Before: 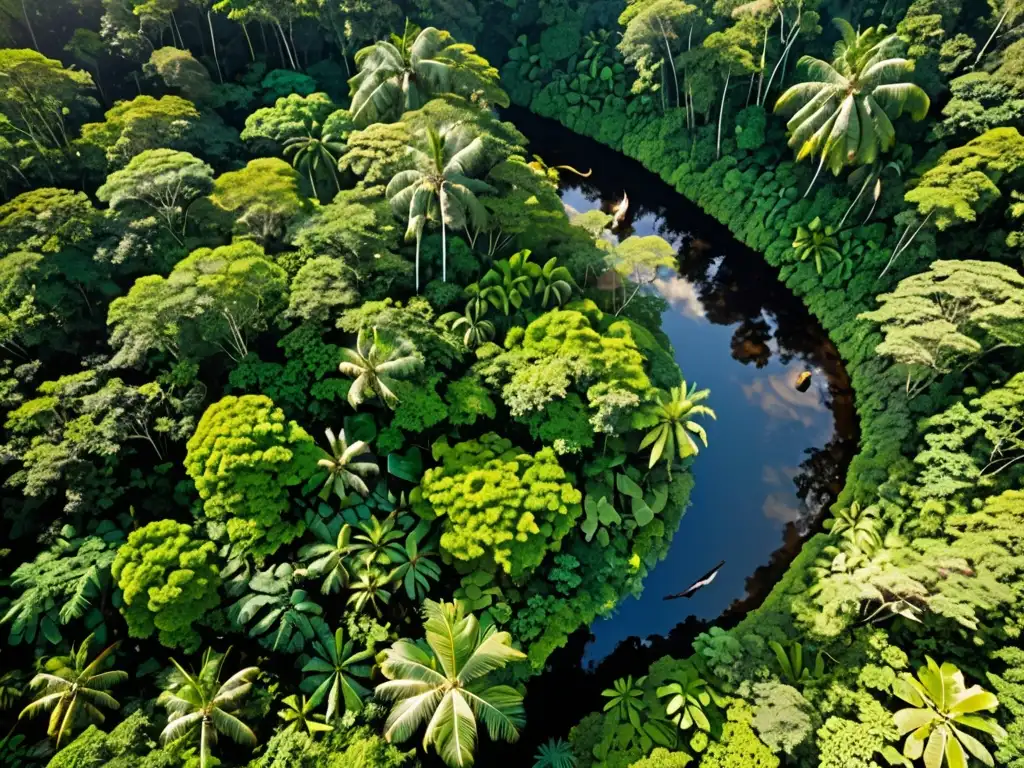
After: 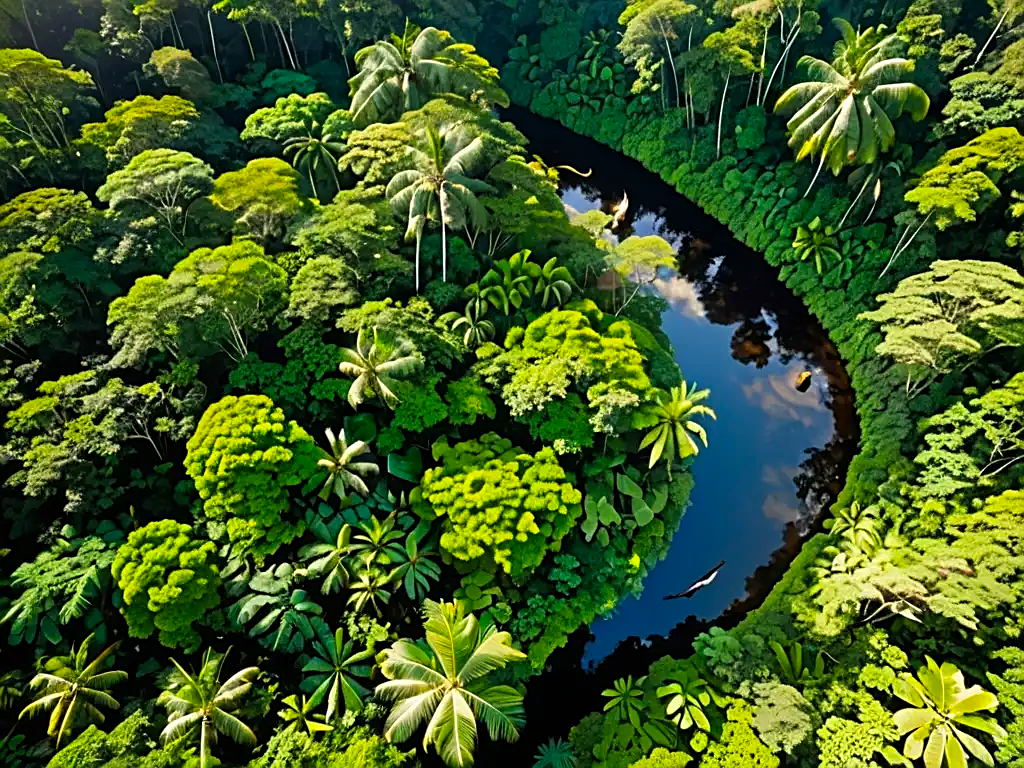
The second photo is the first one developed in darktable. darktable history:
color balance rgb: perceptual saturation grading › global saturation 10%, global vibrance 10%
sharpen: on, module defaults
tone equalizer: on, module defaults
contrast brightness saturation: saturation 0.1
